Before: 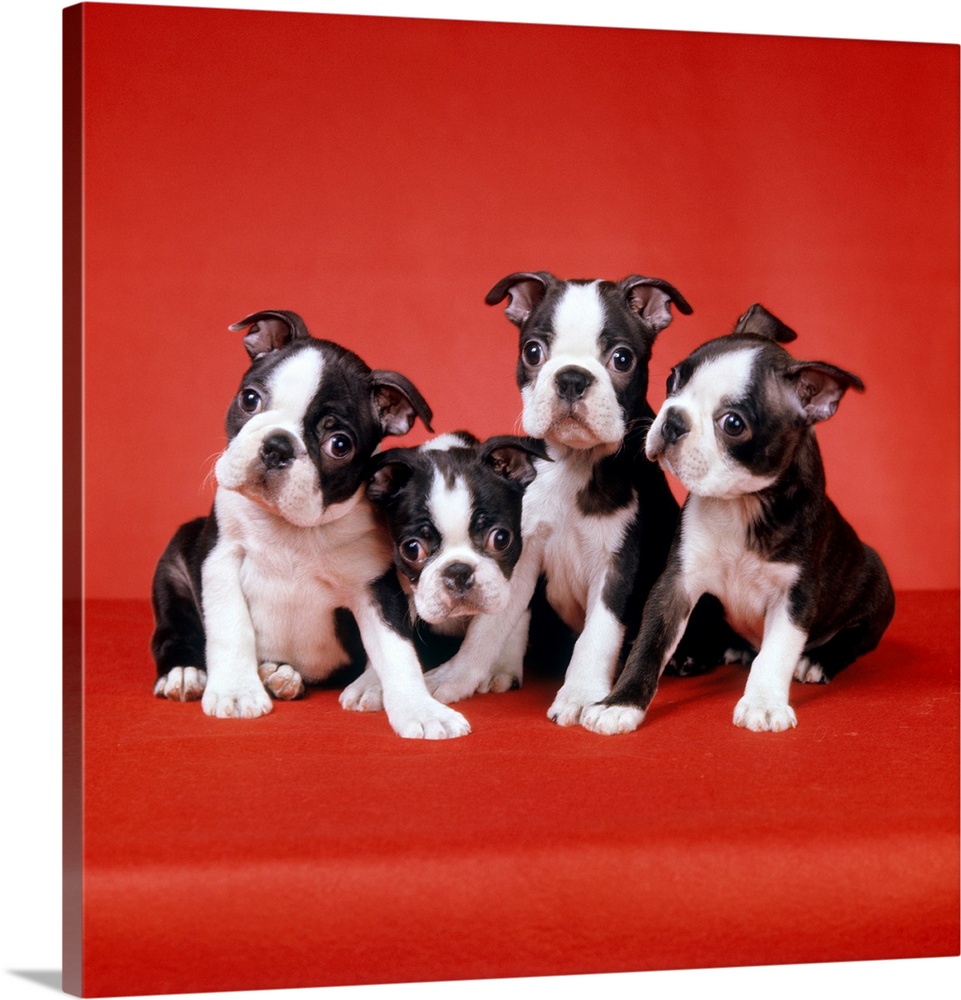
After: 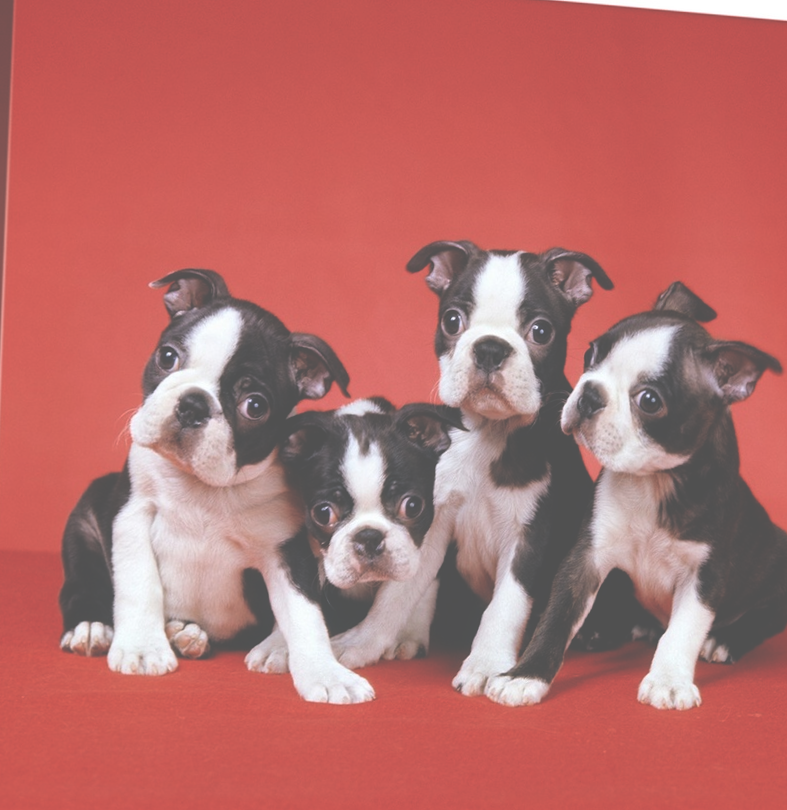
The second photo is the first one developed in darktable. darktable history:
exposure: black level correction -0.087, compensate highlight preservation false
crop and rotate: left 10.77%, top 5.1%, right 10.41%, bottom 16.76%
rotate and perspective: rotation 2.27°, automatic cropping off
